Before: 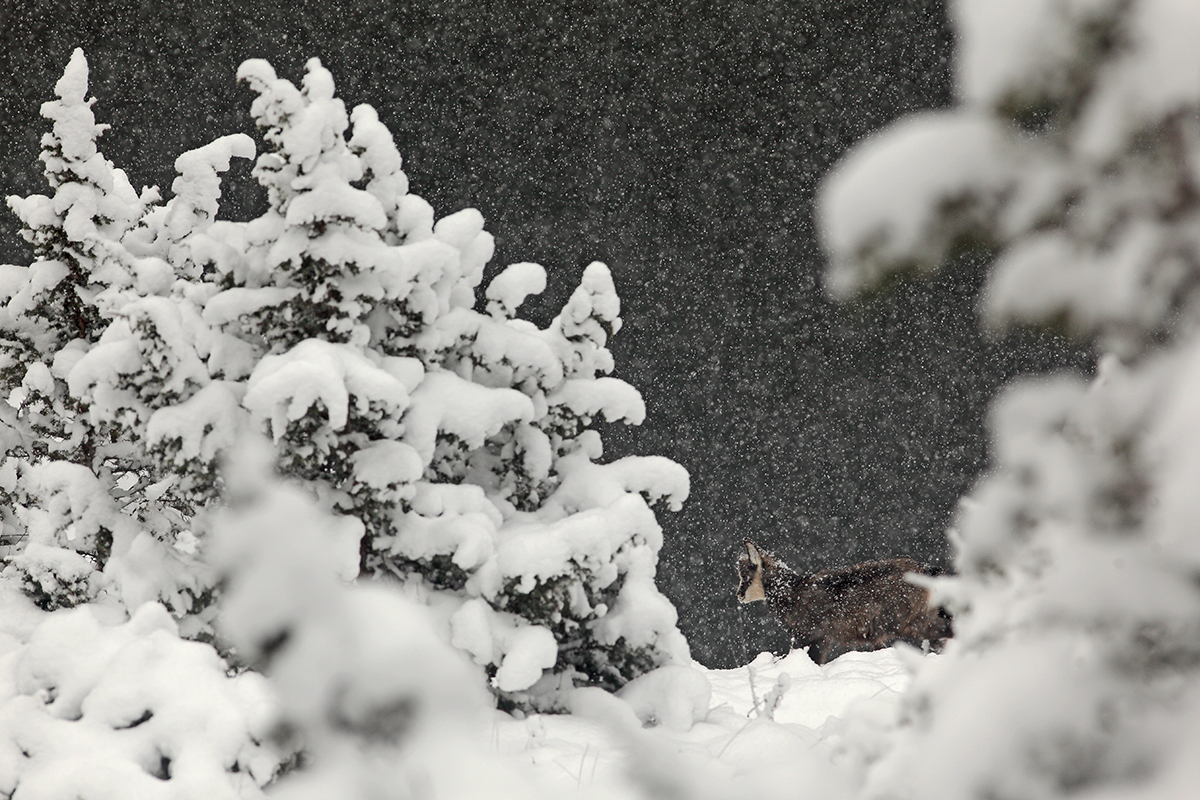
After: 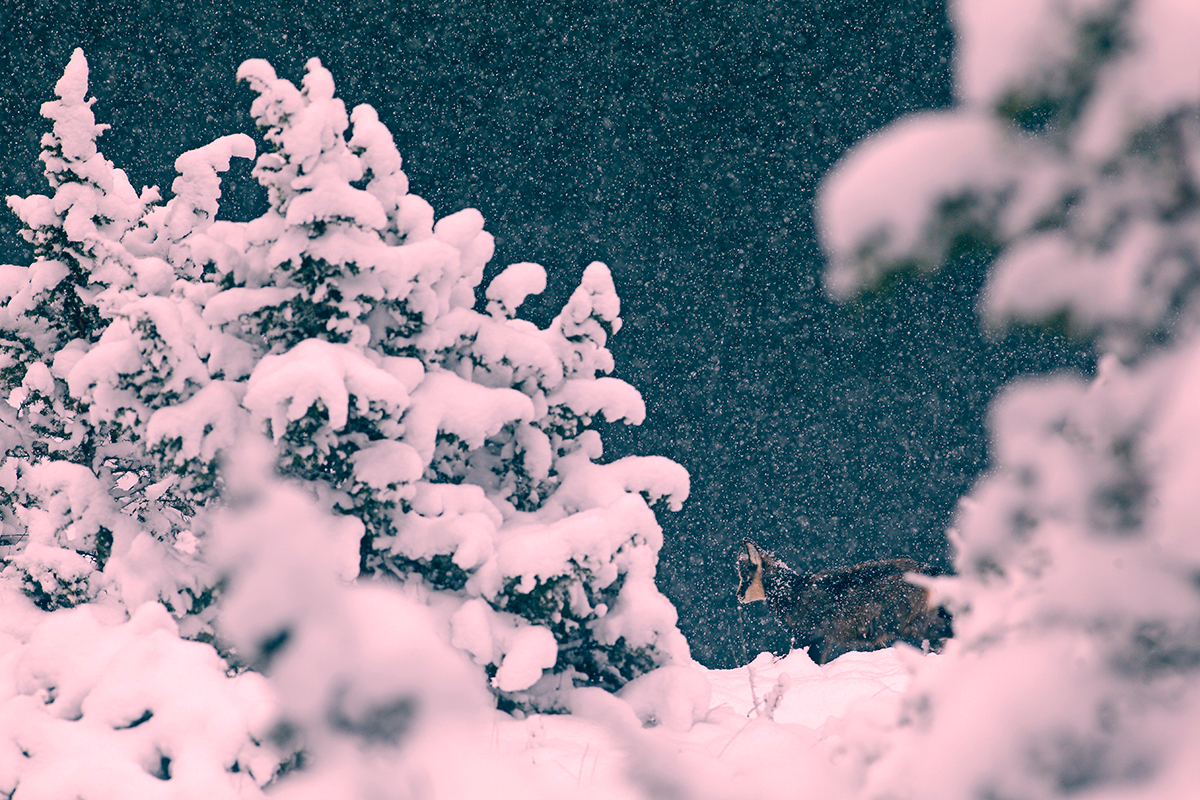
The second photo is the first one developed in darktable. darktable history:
color correction: highlights a* 17.44, highlights b* 0.326, shadows a* -15.42, shadows b* -14.02, saturation 1.54
color calibration: illuminant same as pipeline (D50), adaptation XYZ, x 0.346, y 0.358, temperature 5019.21 K
